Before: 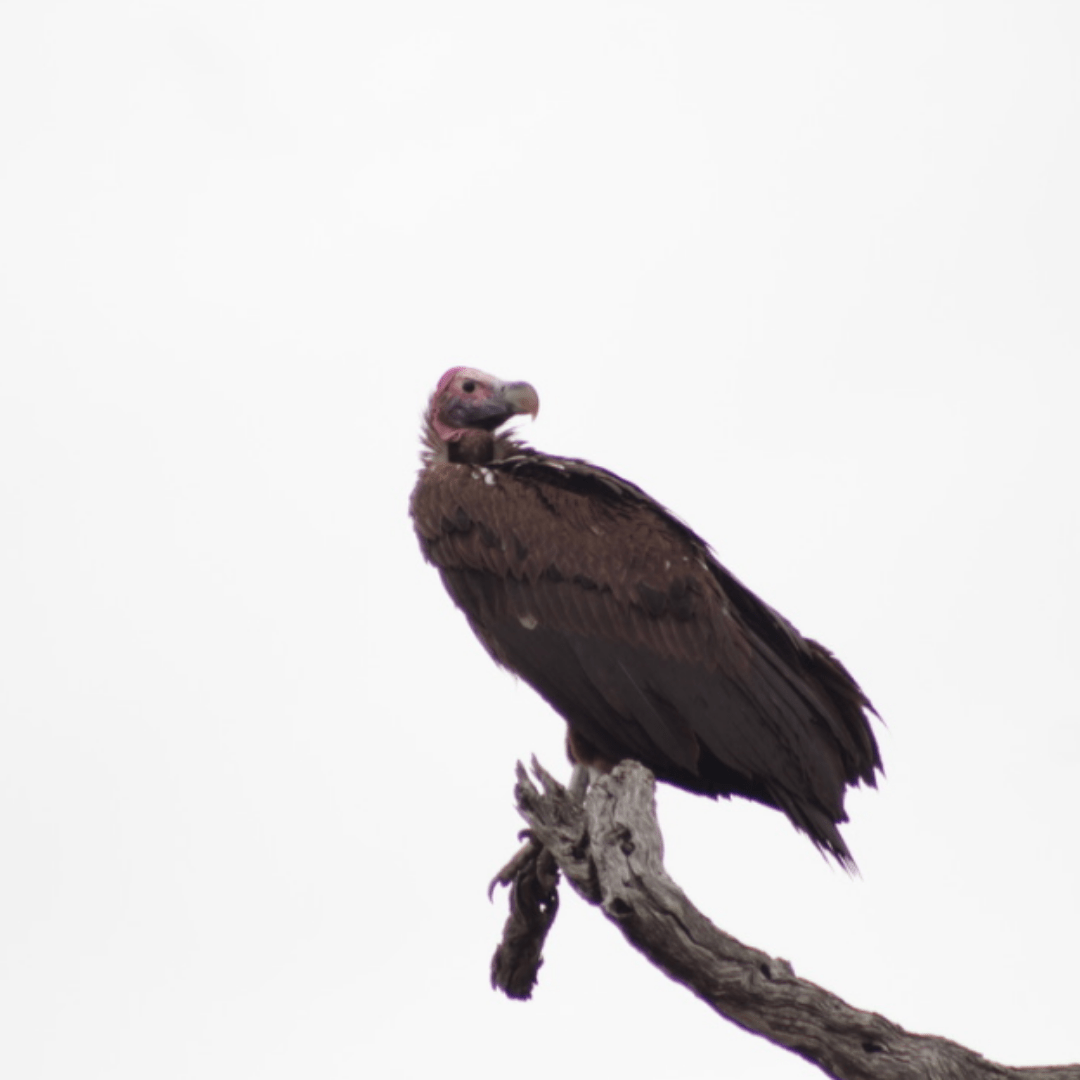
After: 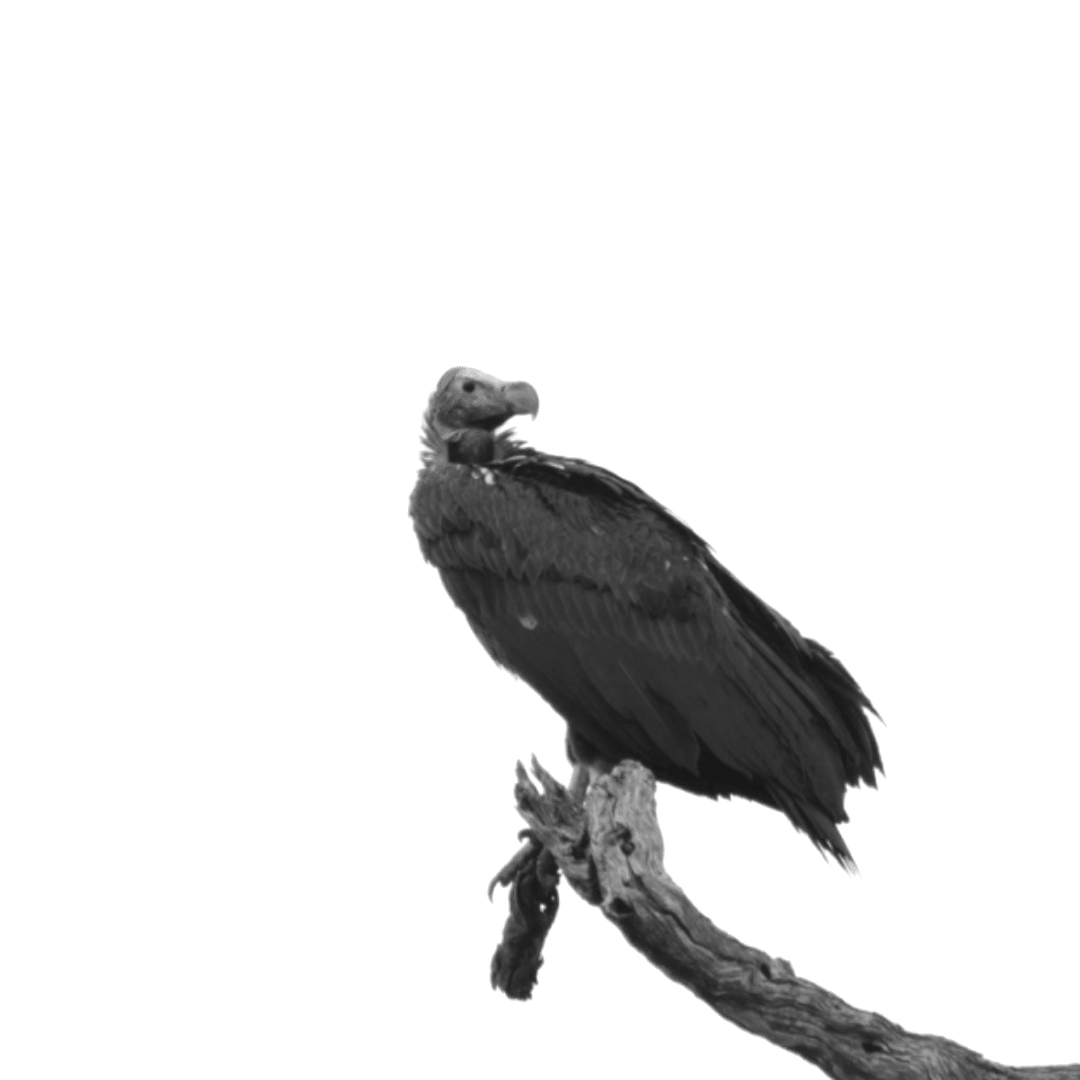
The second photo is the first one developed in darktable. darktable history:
monochrome: on, module defaults
exposure: black level correction 0, exposure 0.3 EV, compensate highlight preservation false
